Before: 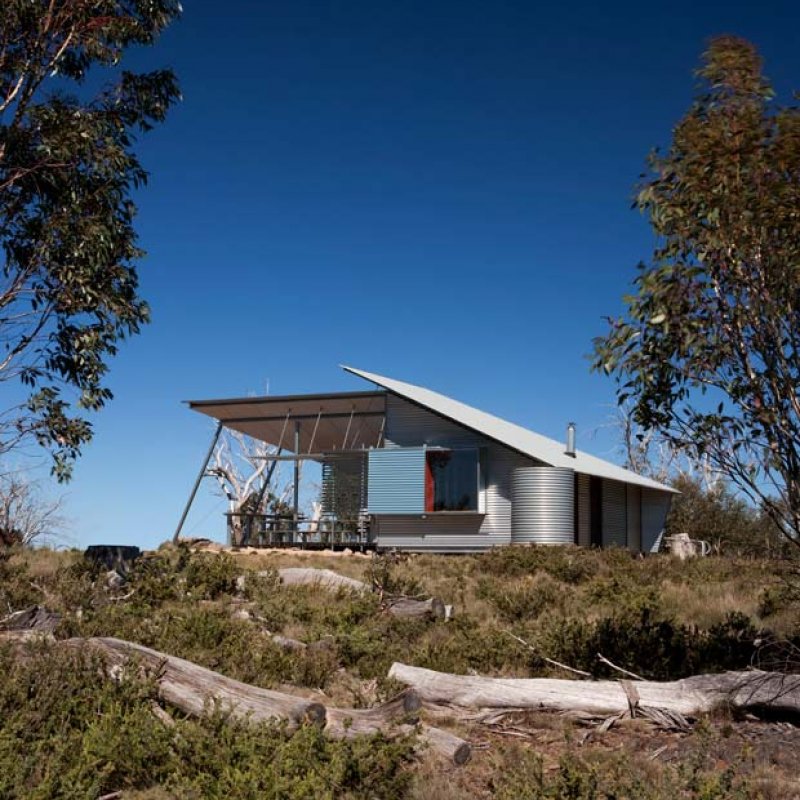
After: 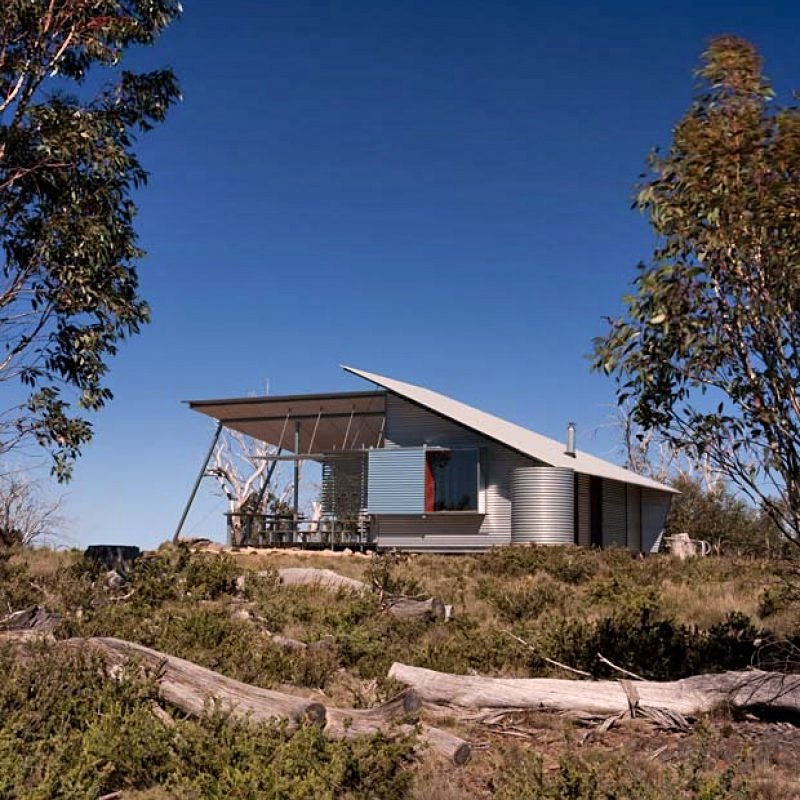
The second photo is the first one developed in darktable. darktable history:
shadows and highlights: soften with gaussian
color correction: highlights a* 7.34, highlights b* 4.37
sharpen: amount 0.2
